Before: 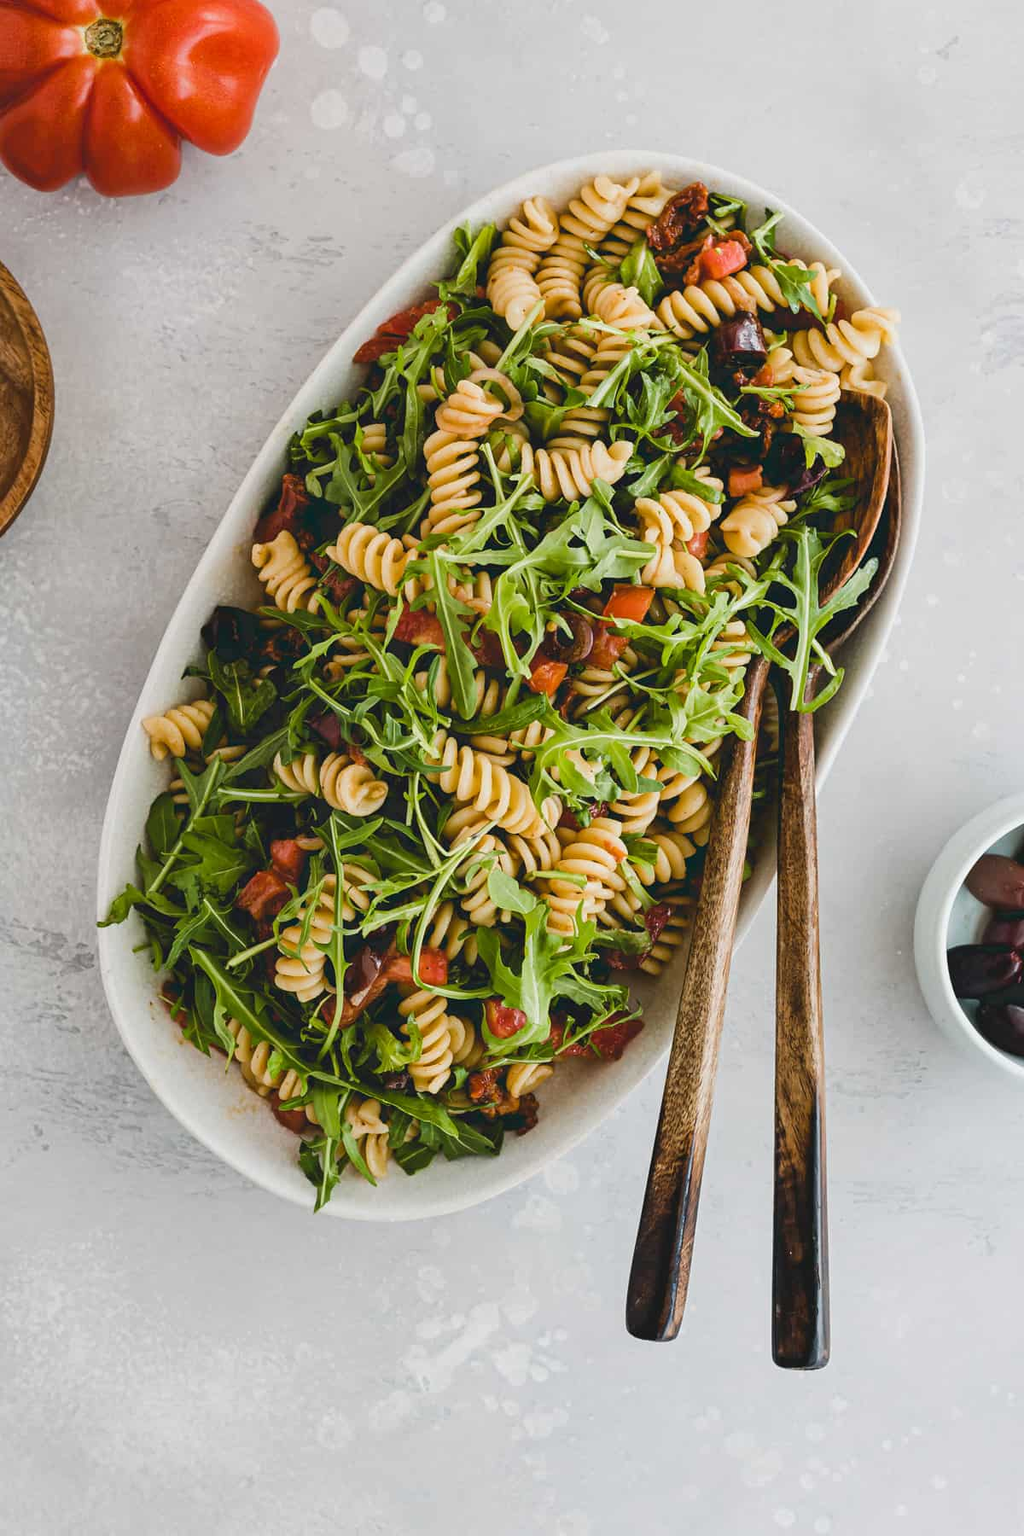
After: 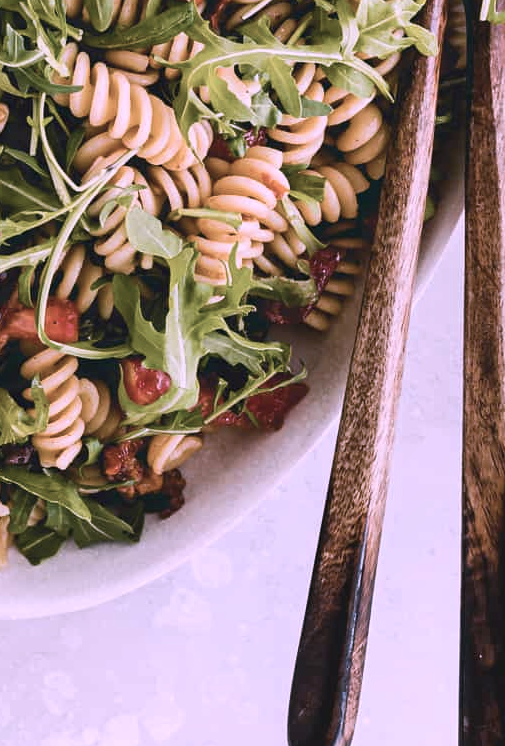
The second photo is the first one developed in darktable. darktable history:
shadows and highlights: shadows 0.202, highlights 39.63
crop: left 37.223%, top 45.148%, right 20.682%, bottom 13.366%
color correction: highlights a* 15.75, highlights b* -20.43
contrast brightness saturation: contrast 0.099, saturation -0.363
color balance rgb: perceptual saturation grading › global saturation 25.057%
